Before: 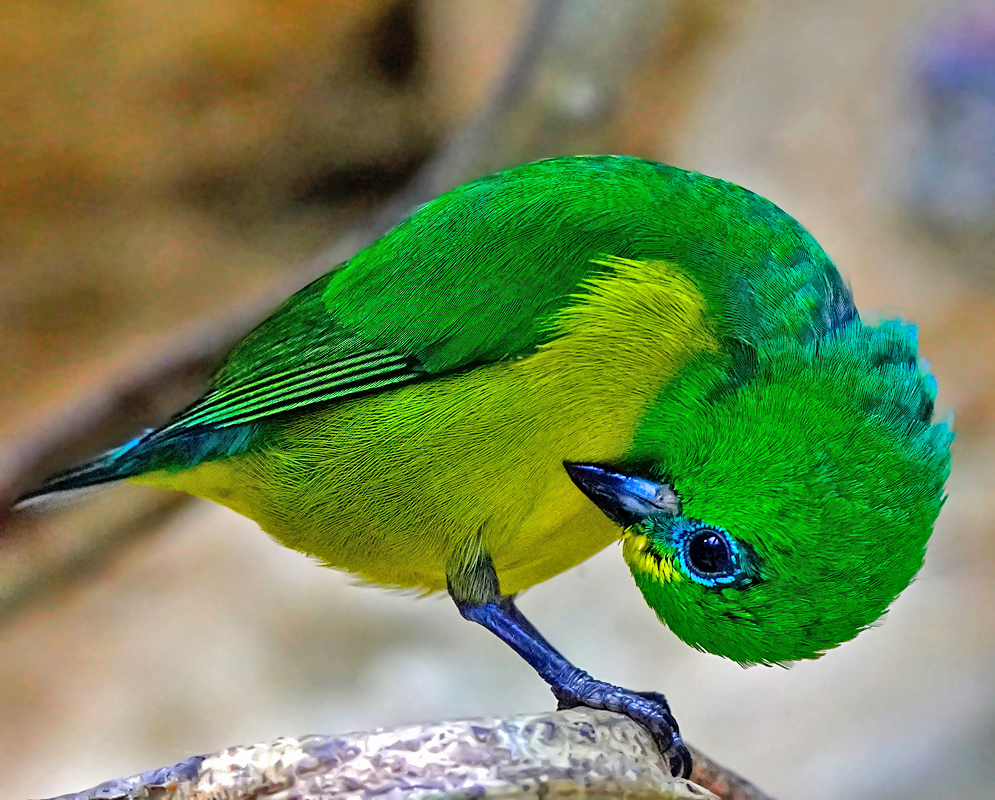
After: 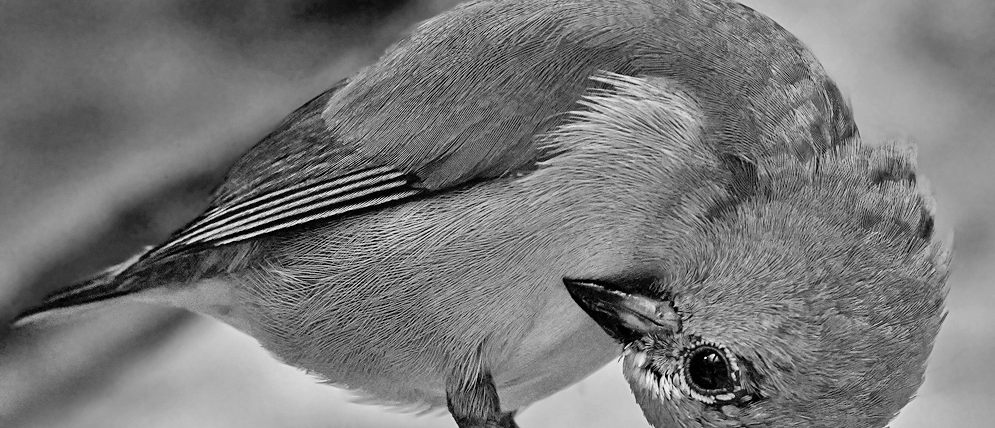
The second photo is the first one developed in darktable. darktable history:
monochrome: on, module defaults
crop and rotate: top 23.043%, bottom 23.437%
exposure: compensate highlight preservation false
